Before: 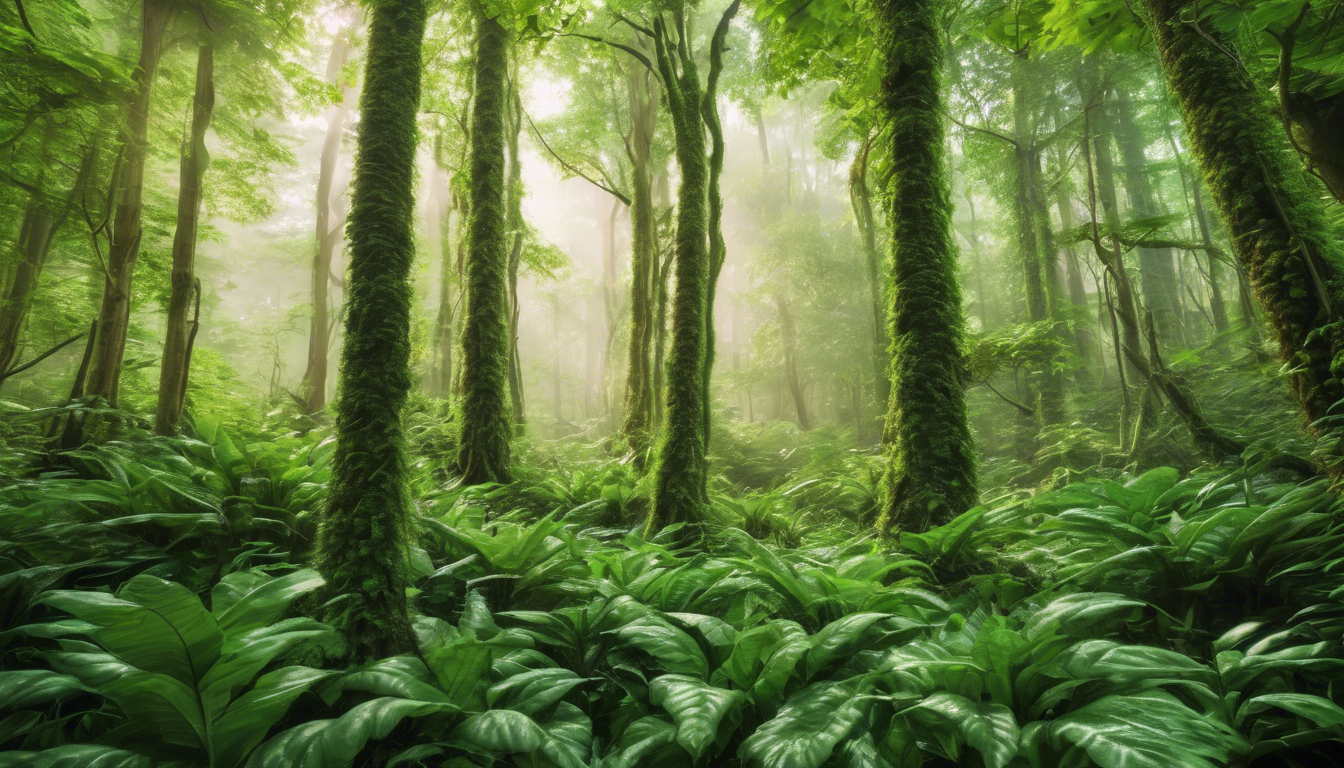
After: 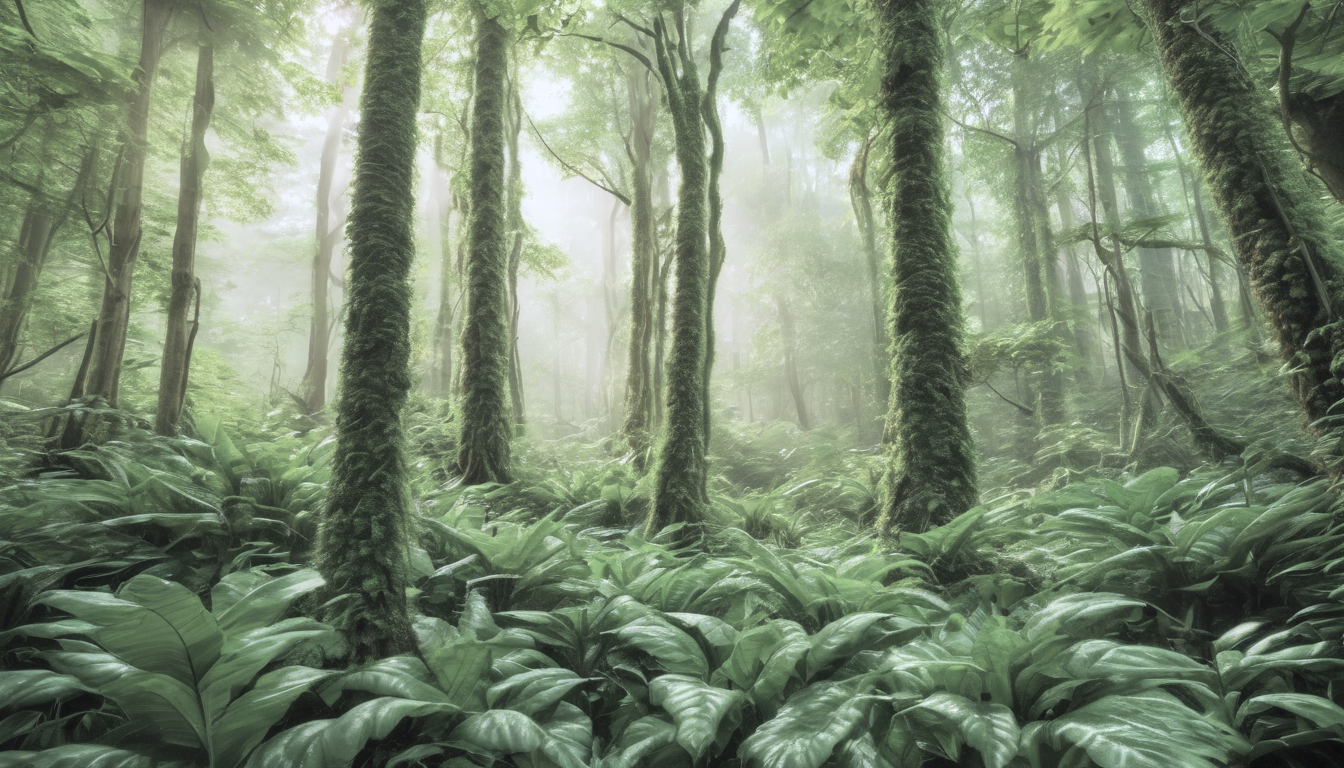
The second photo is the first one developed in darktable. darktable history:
color calibration: x 0.37, y 0.382, temperature 4313.32 K
contrast brightness saturation: brightness 0.18, saturation -0.5
